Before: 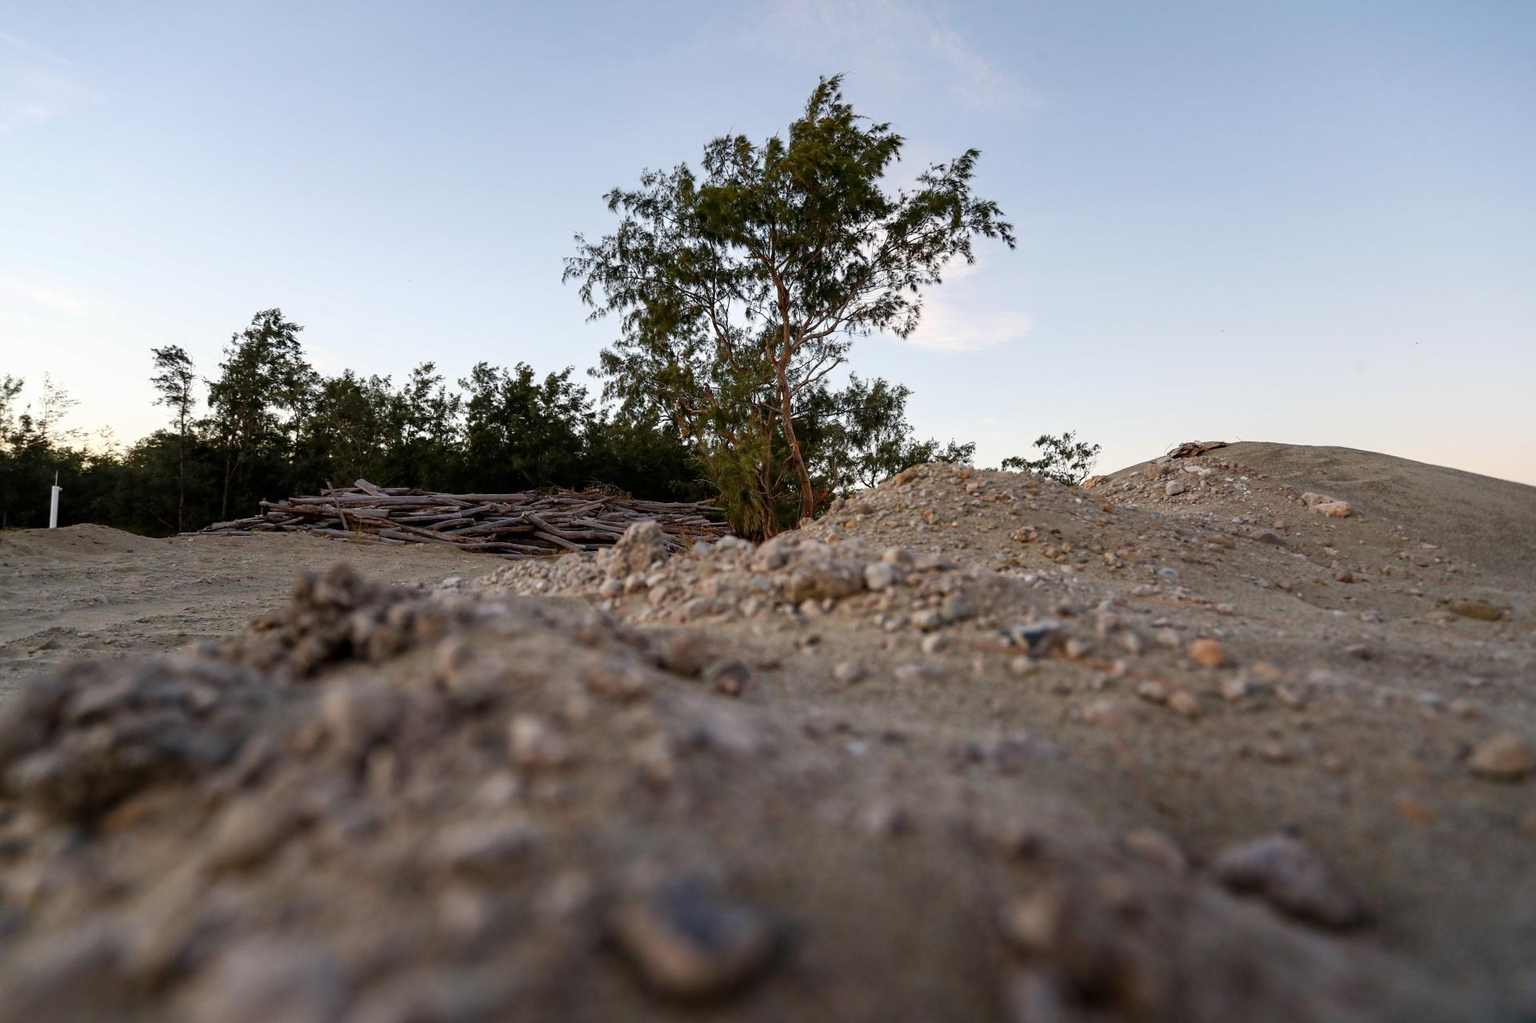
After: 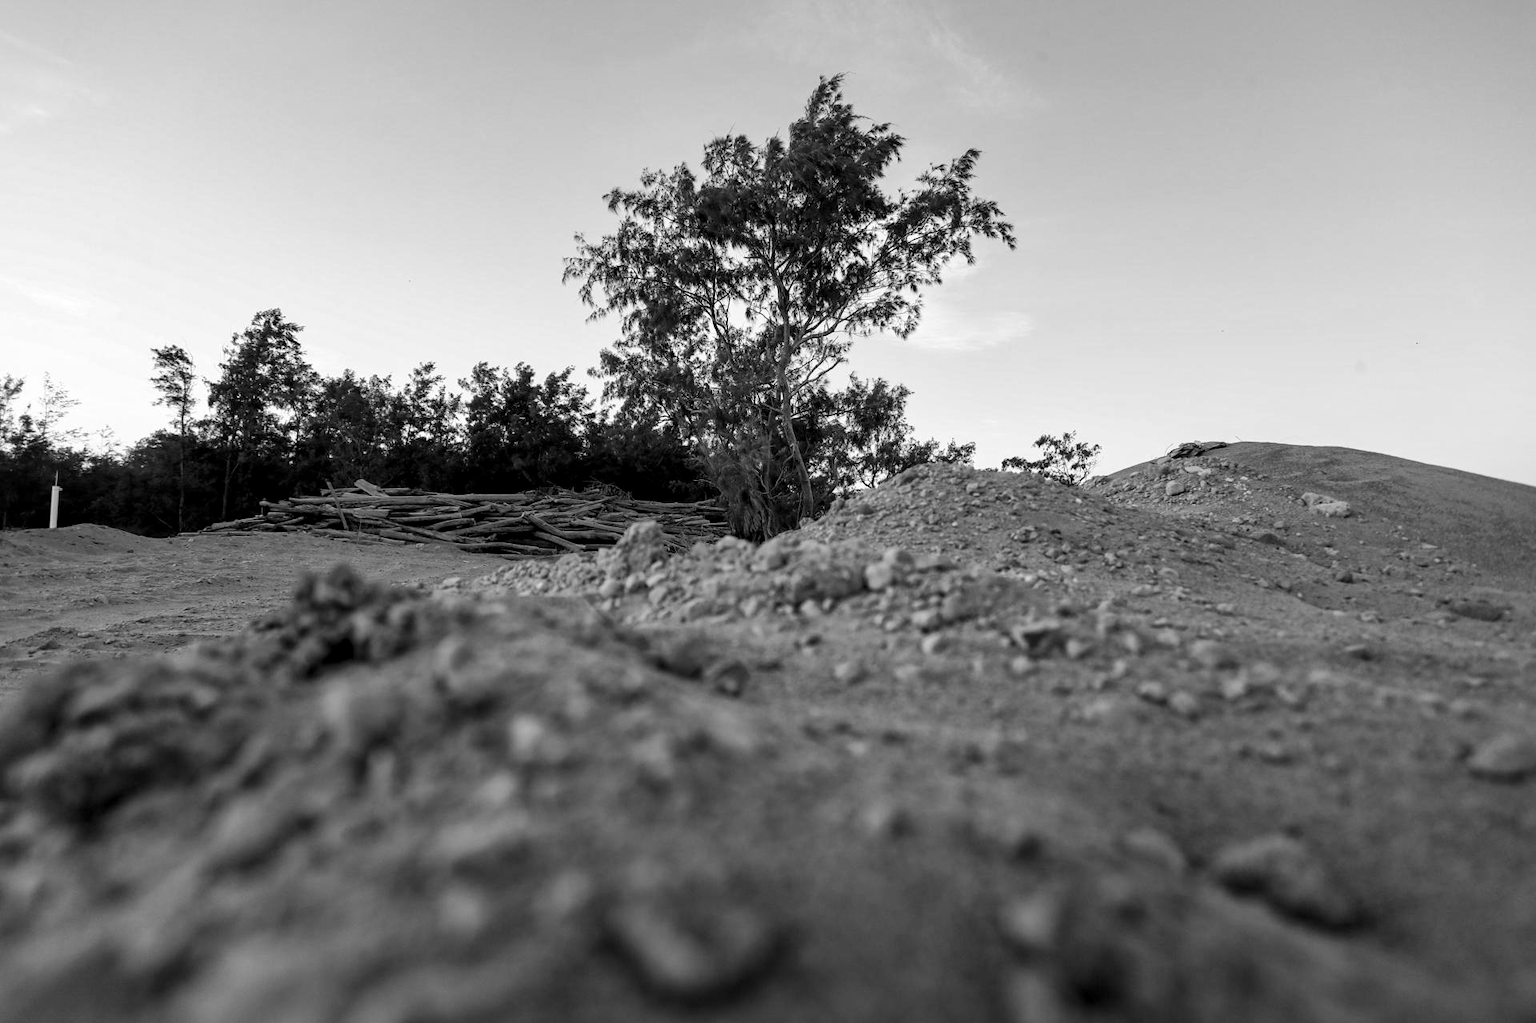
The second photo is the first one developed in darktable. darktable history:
color balance rgb: perceptual saturation grading › global saturation 35%, perceptual saturation grading › highlights -30%, perceptual saturation grading › shadows 35%, perceptual brilliance grading › global brilliance 3%, perceptual brilliance grading › highlights -3%, perceptual brilliance grading › shadows 3%
monochrome: a -4.13, b 5.16, size 1
local contrast: mode bilateral grid, contrast 20, coarseness 50, detail 130%, midtone range 0.2
color correction: highlights a* 11.96, highlights b* 11.58
